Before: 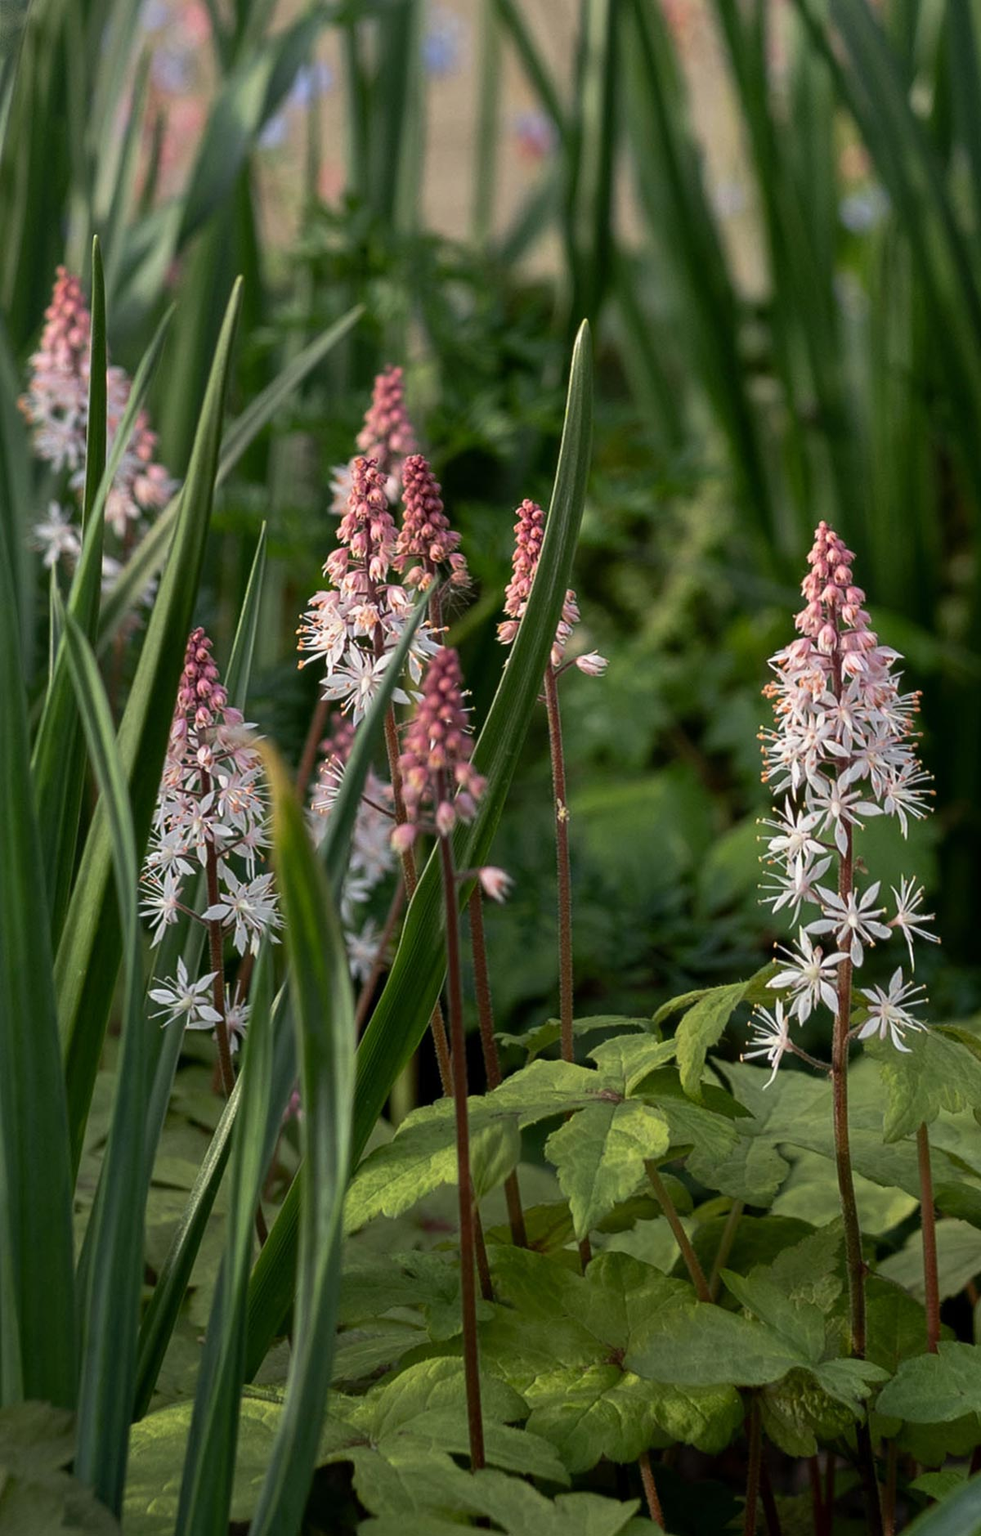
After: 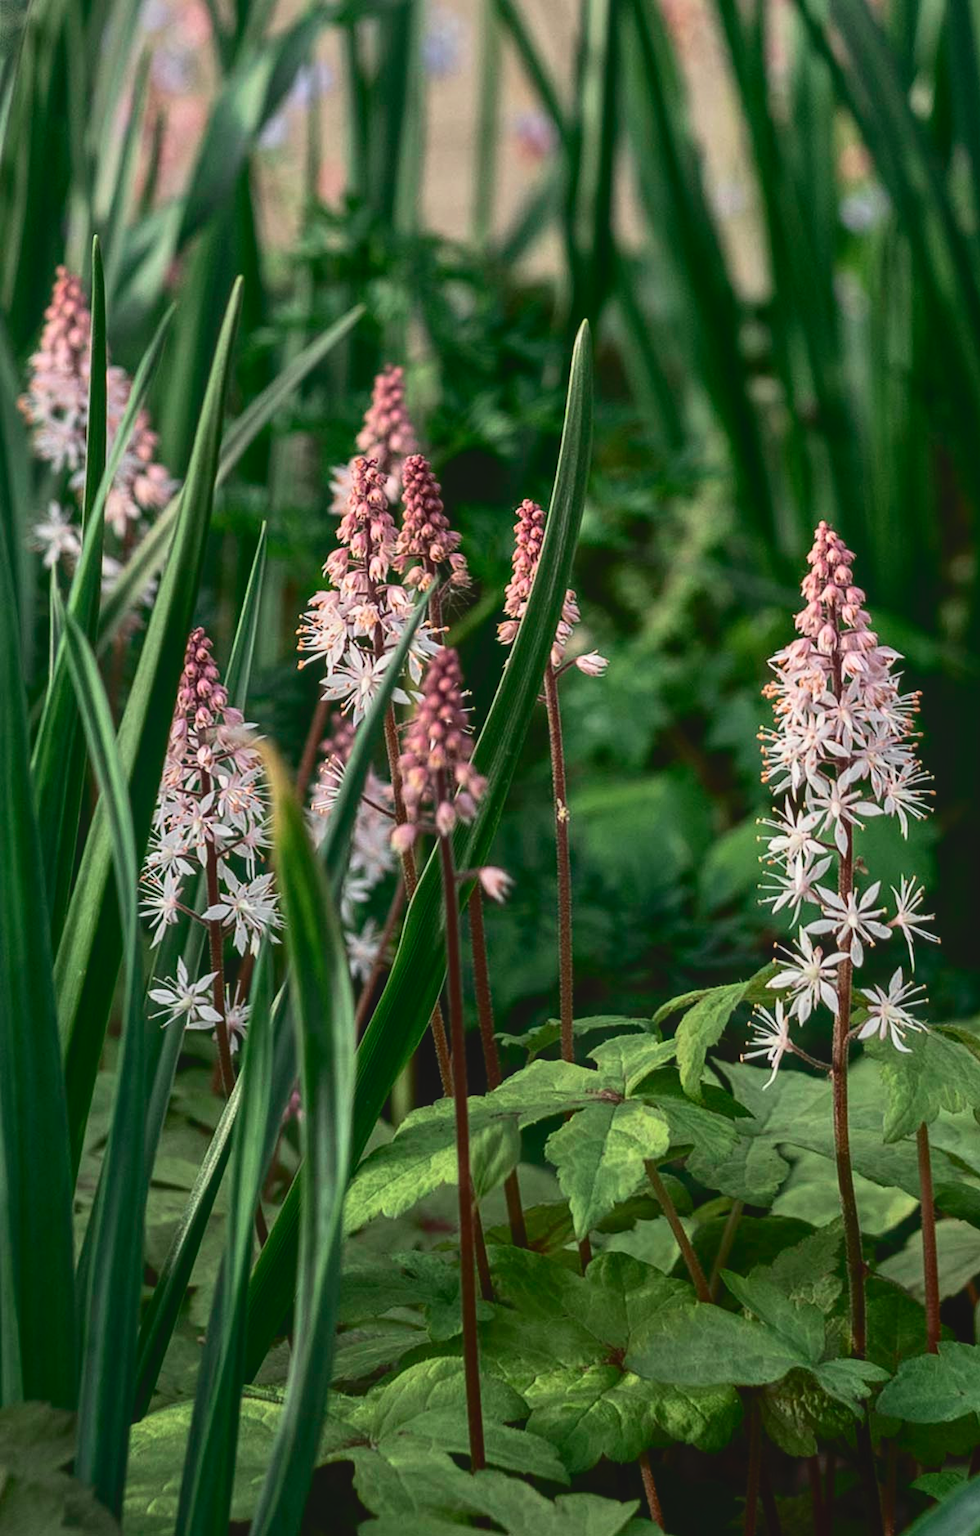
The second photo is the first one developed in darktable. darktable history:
tone curve: curves: ch0 [(0, 0.087) (0.175, 0.178) (0.466, 0.498) (0.715, 0.764) (1, 0.961)]; ch1 [(0, 0) (0.437, 0.398) (0.476, 0.466) (0.505, 0.505) (0.534, 0.544) (0.612, 0.605) (0.641, 0.643) (1, 1)]; ch2 [(0, 0) (0.359, 0.379) (0.427, 0.453) (0.489, 0.495) (0.531, 0.534) (0.579, 0.579) (1, 1)], color space Lab, independent channels, preserve colors none
local contrast: on, module defaults
